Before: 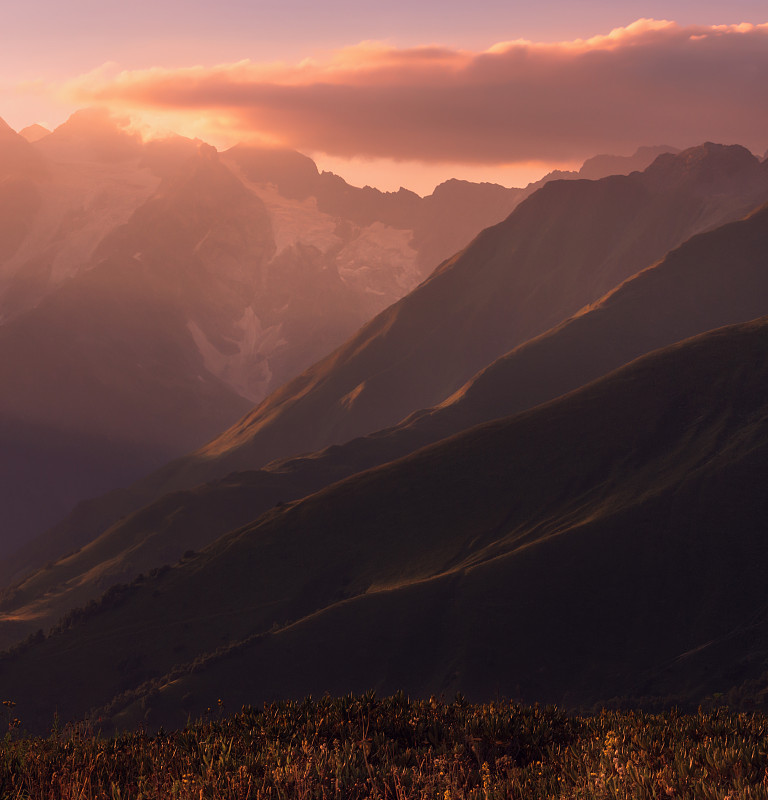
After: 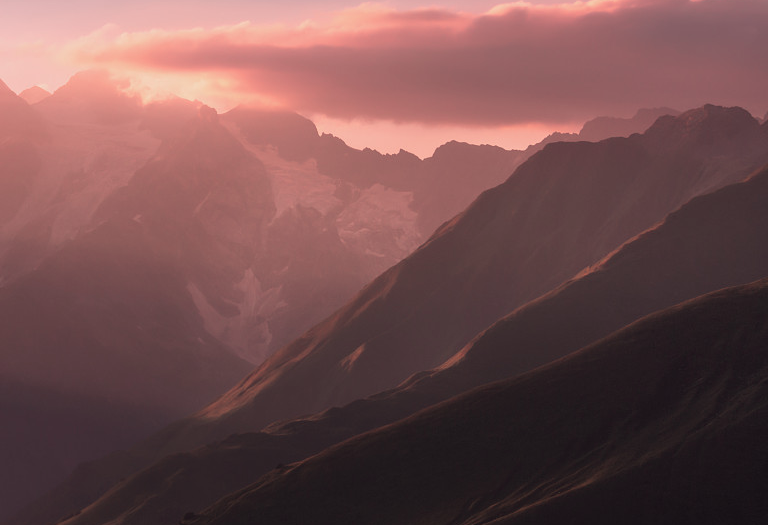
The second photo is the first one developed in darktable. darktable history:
white balance: emerald 1
color contrast: blue-yellow contrast 0.62
crop and rotate: top 4.848%, bottom 29.503%
